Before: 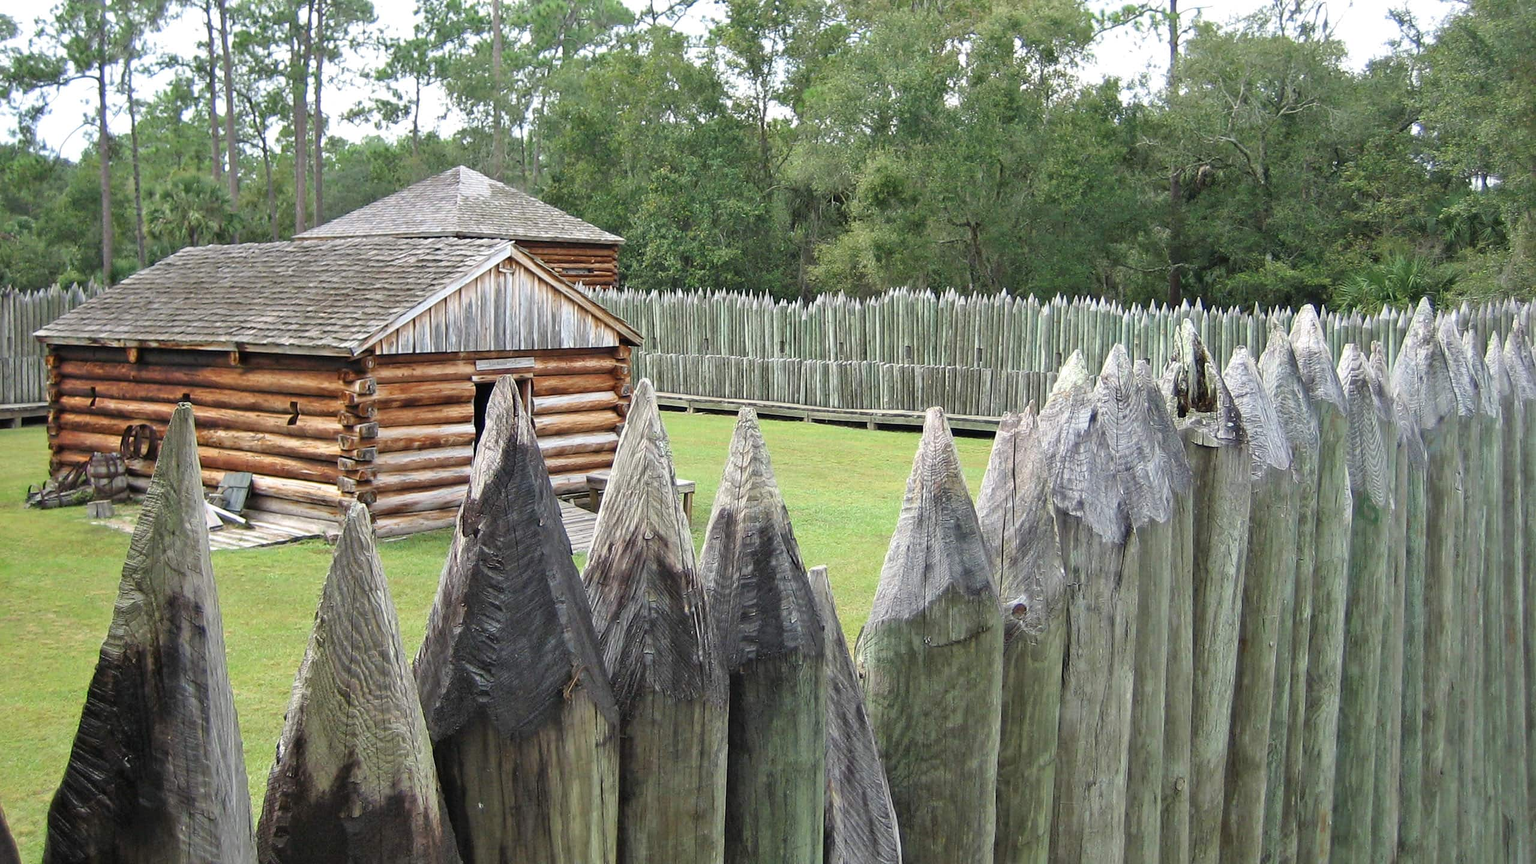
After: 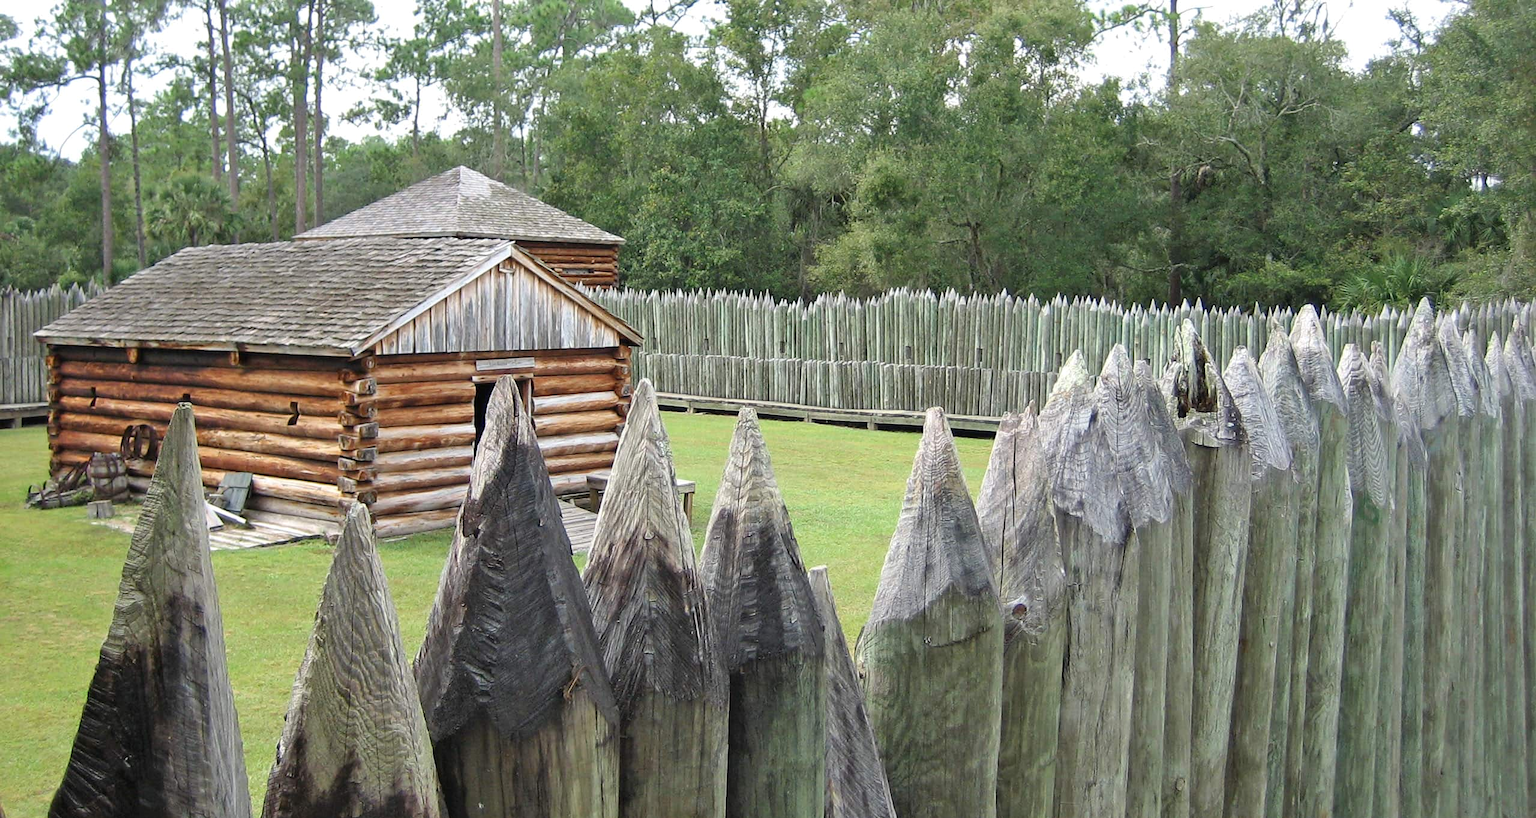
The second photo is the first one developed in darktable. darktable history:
crop and rotate: top 0.008%, bottom 5.213%
tone equalizer: -8 EV 0.034 EV, edges refinement/feathering 500, mask exposure compensation -1.57 EV, preserve details no
